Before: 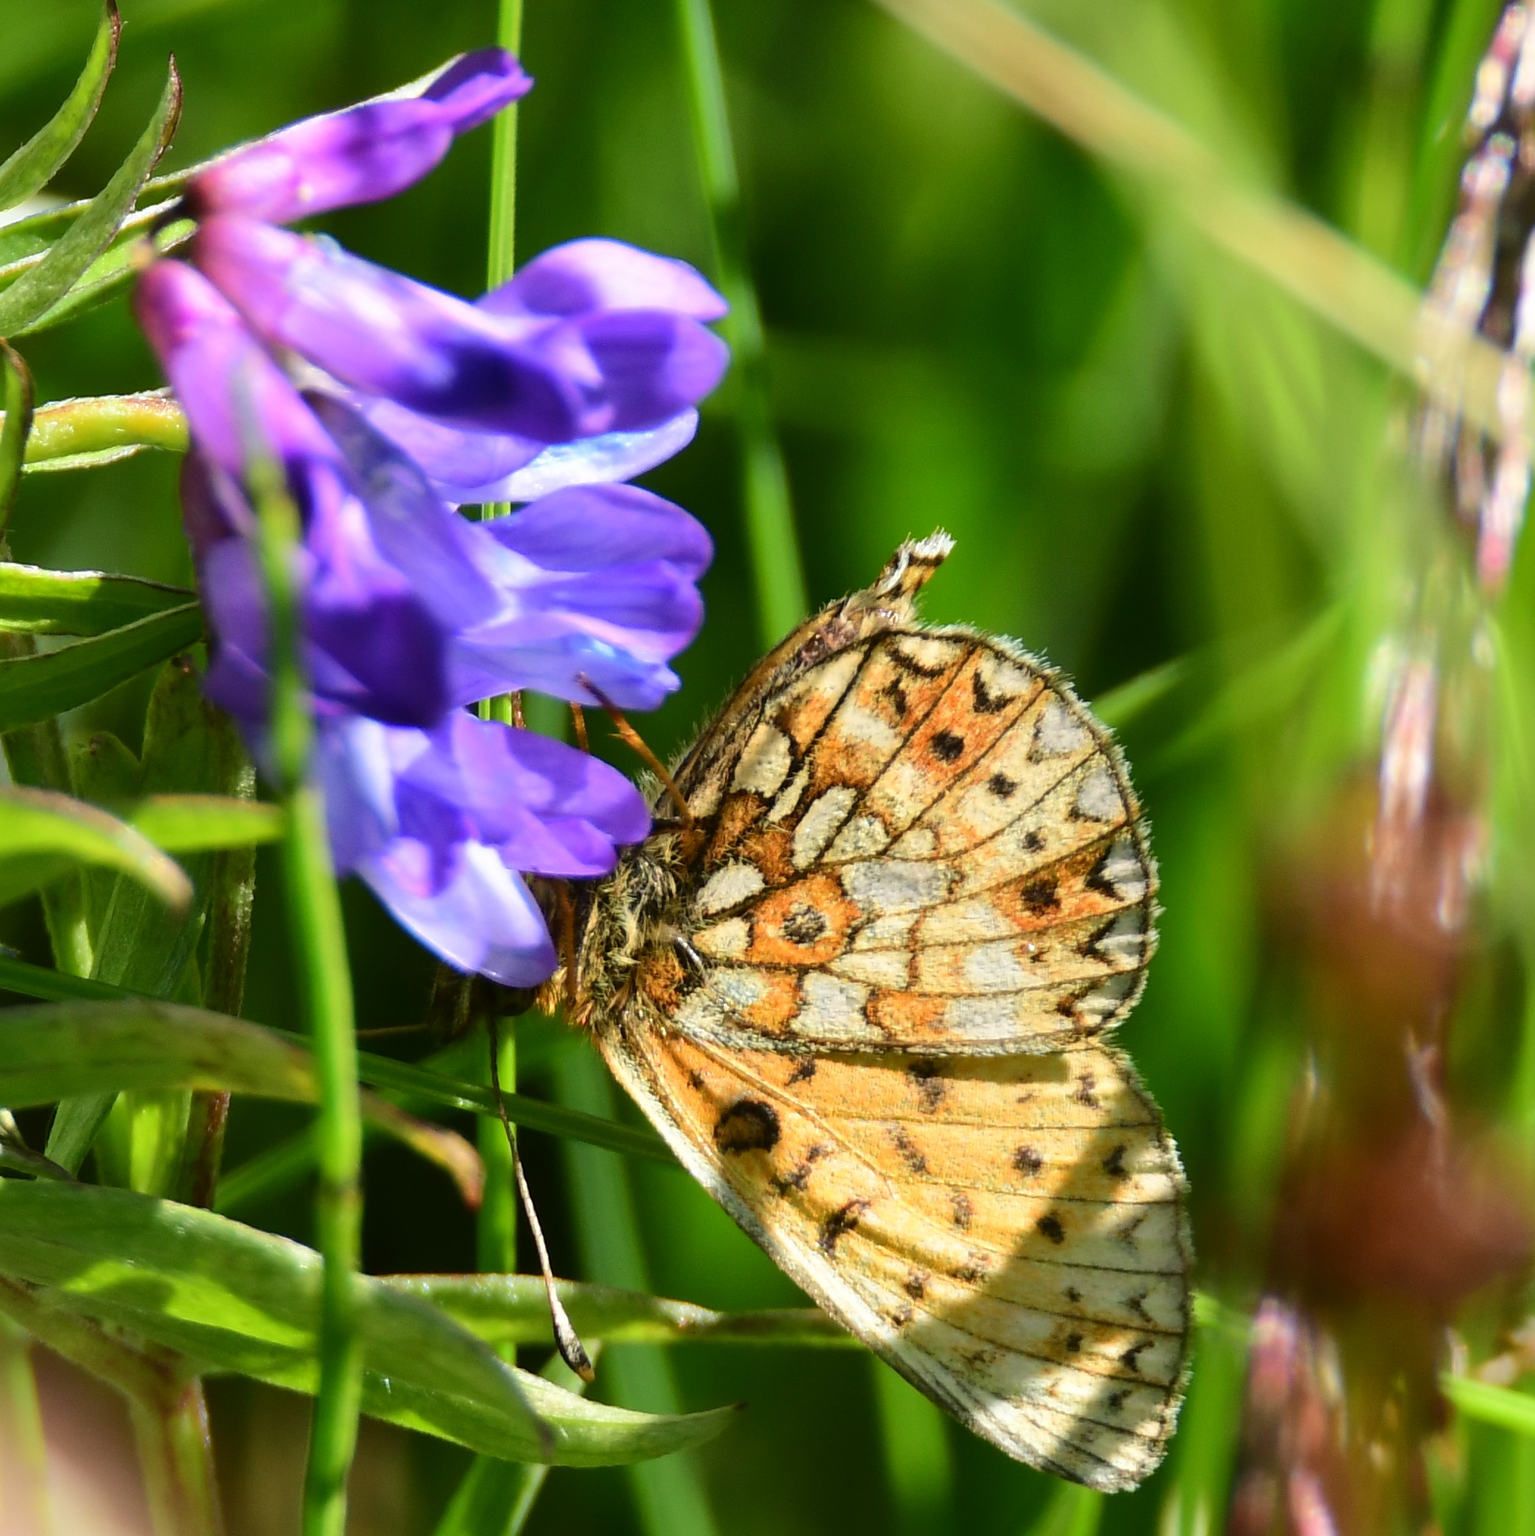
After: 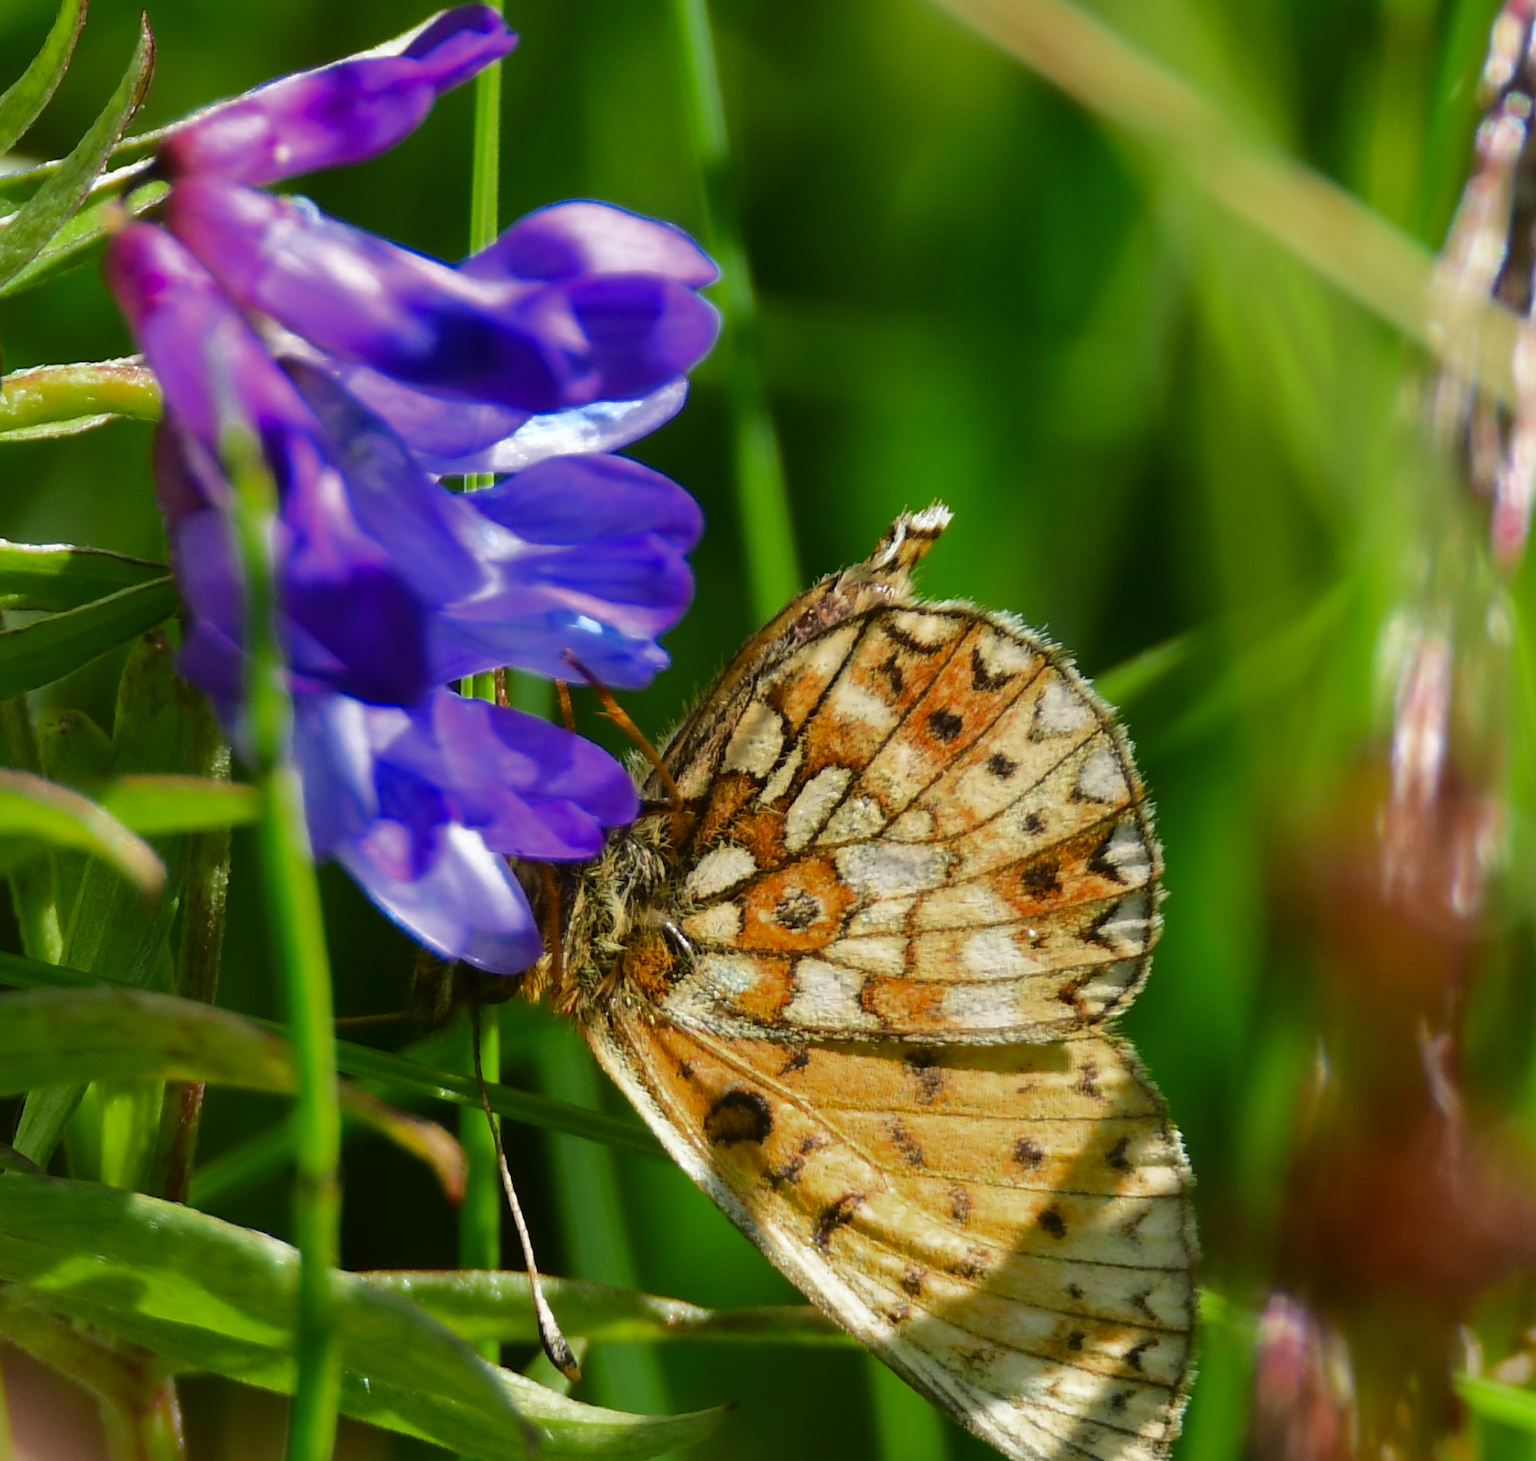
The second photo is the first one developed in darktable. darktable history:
color zones: curves: ch0 [(0.27, 0.396) (0.563, 0.504) (0.75, 0.5) (0.787, 0.307)]
crop: left 2.137%, top 2.896%, right 0.976%, bottom 4.925%
